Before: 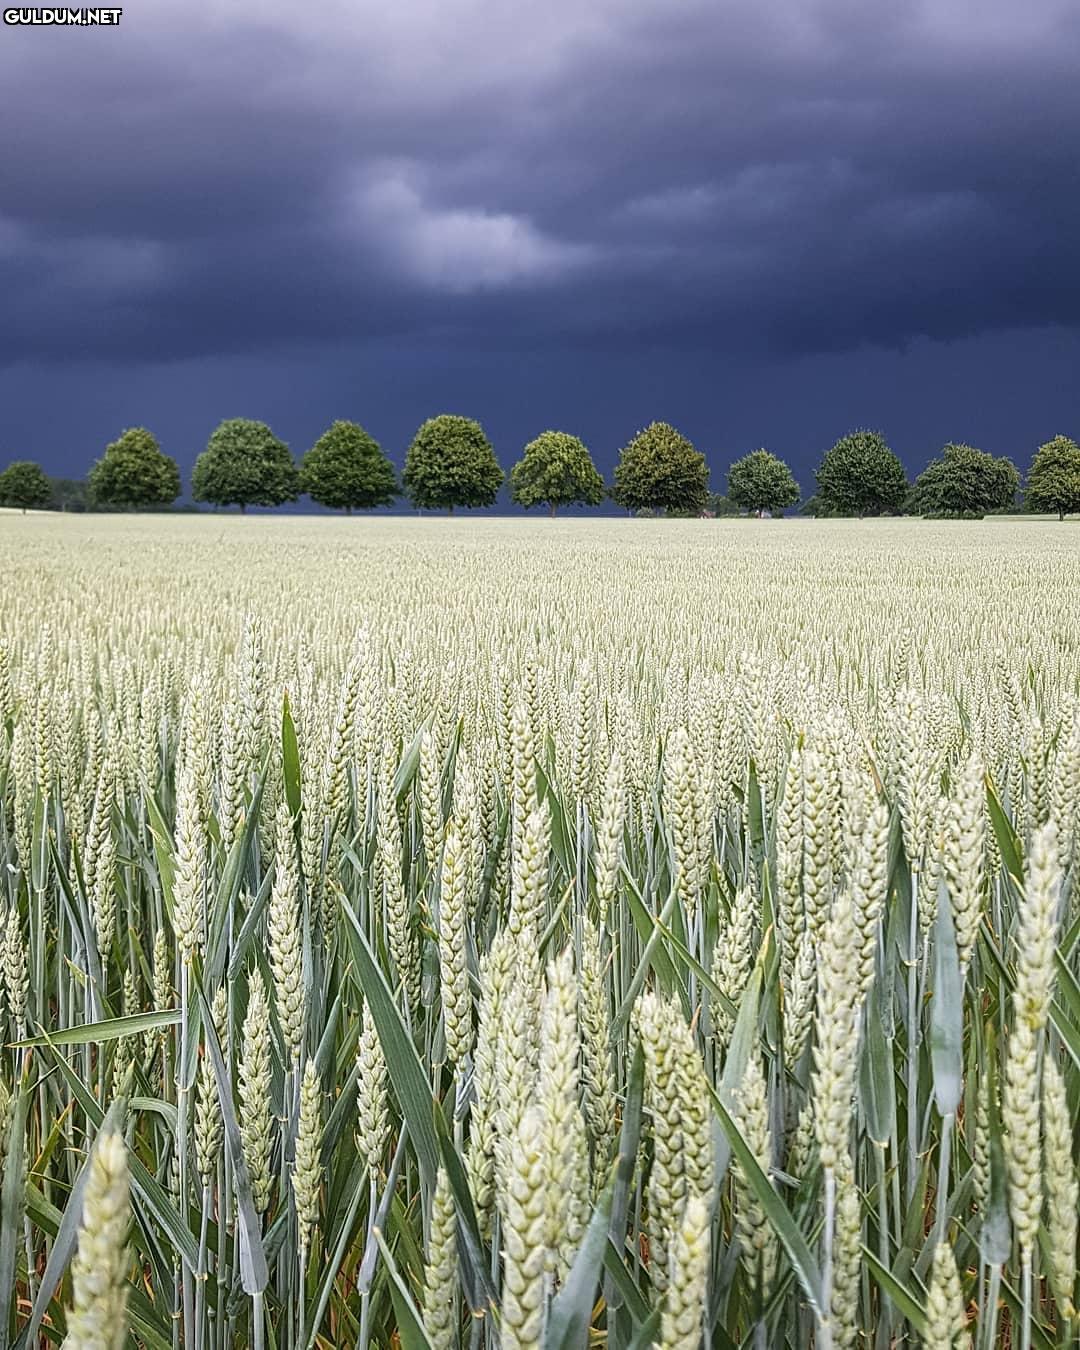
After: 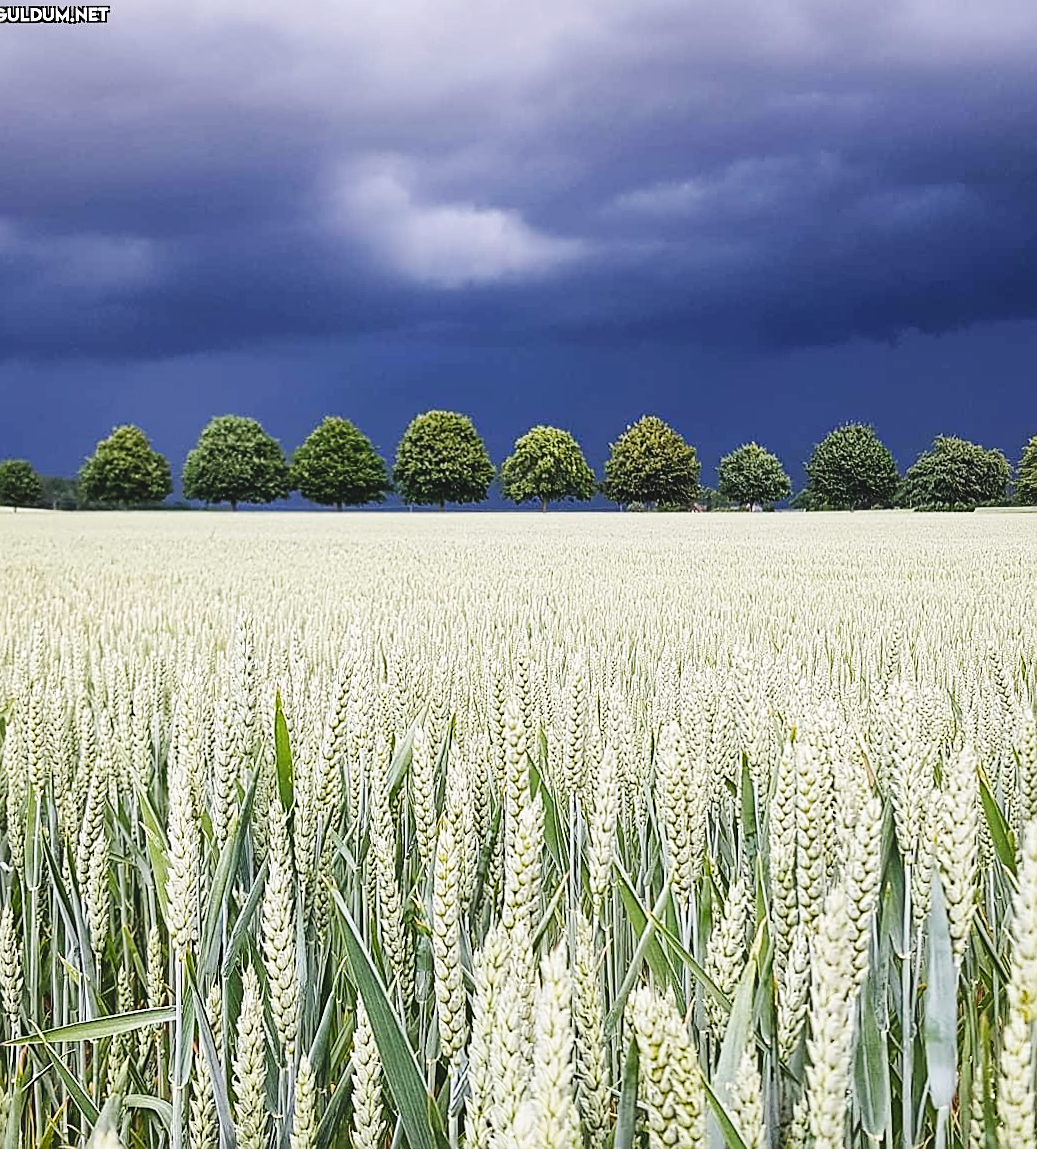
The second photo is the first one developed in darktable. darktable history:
sharpen: on, module defaults
exposure: black level correction -0.015, exposure -0.127 EV, compensate exposure bias true, compensate highlight preservation false
crop and rotate: angle 0.359°, left 0.372%, right 2.825%, bottom 14.188%
base curve: curves: ch0 [(0, 0) (0.036, 0.025) (0.121, 0.166) (0.206, 0.329) (0.605, 0.79) (1, 1)], preserve colors none
